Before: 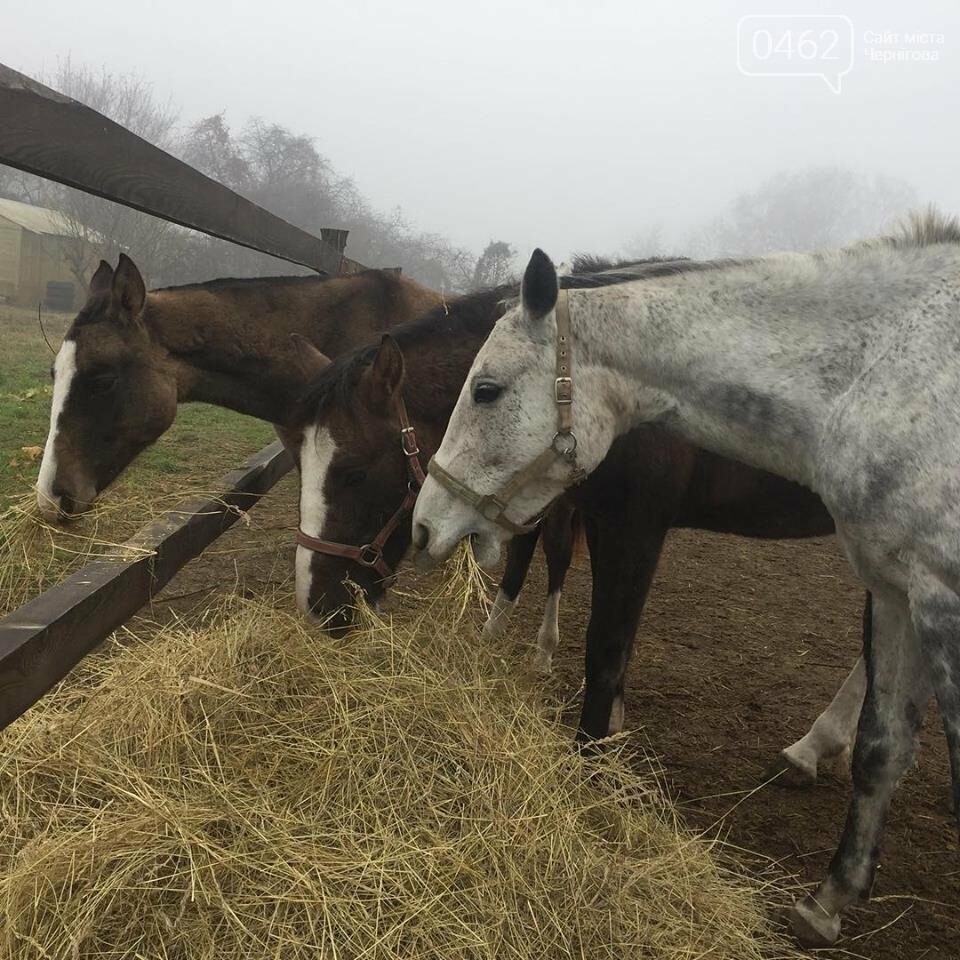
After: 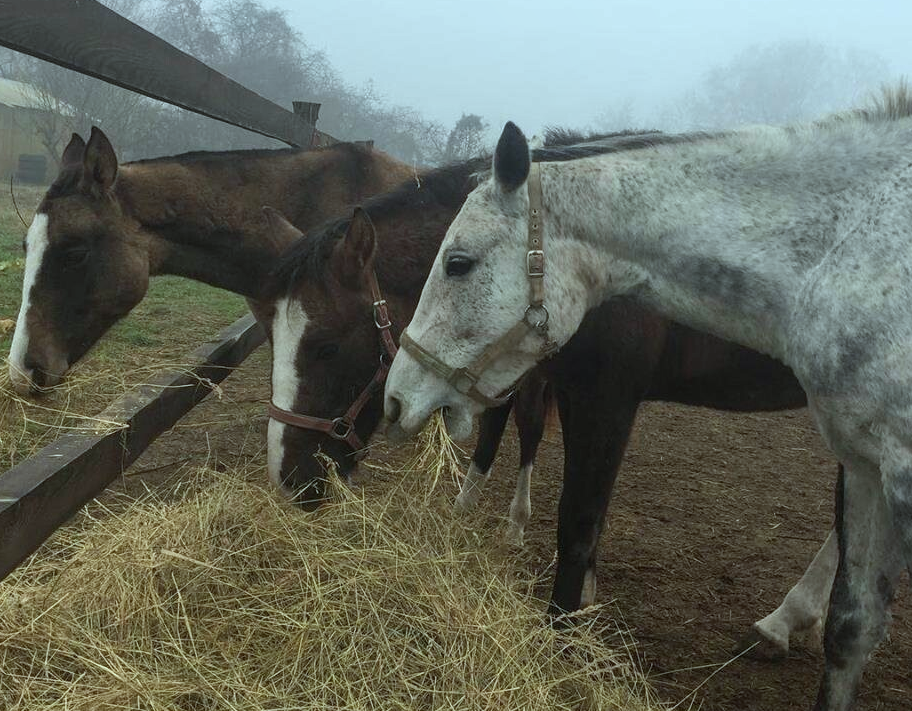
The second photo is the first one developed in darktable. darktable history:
color correction: highlights a* -10.04, highlights b* -10.37
local contrast: detail 110%
crop and rotate: left 2.991%, top 13.302%, right 1.981%, bottom 12.636%
